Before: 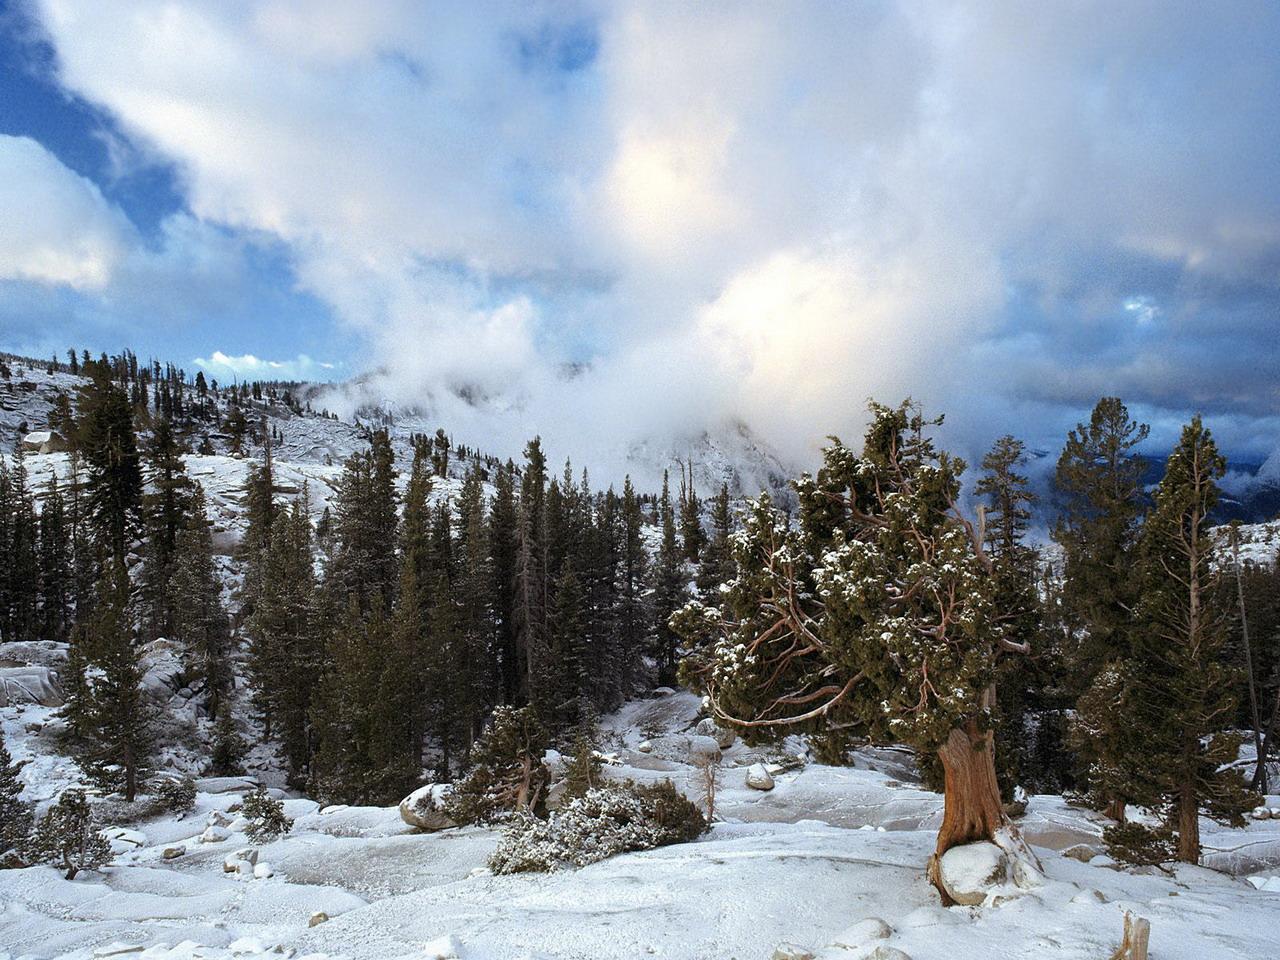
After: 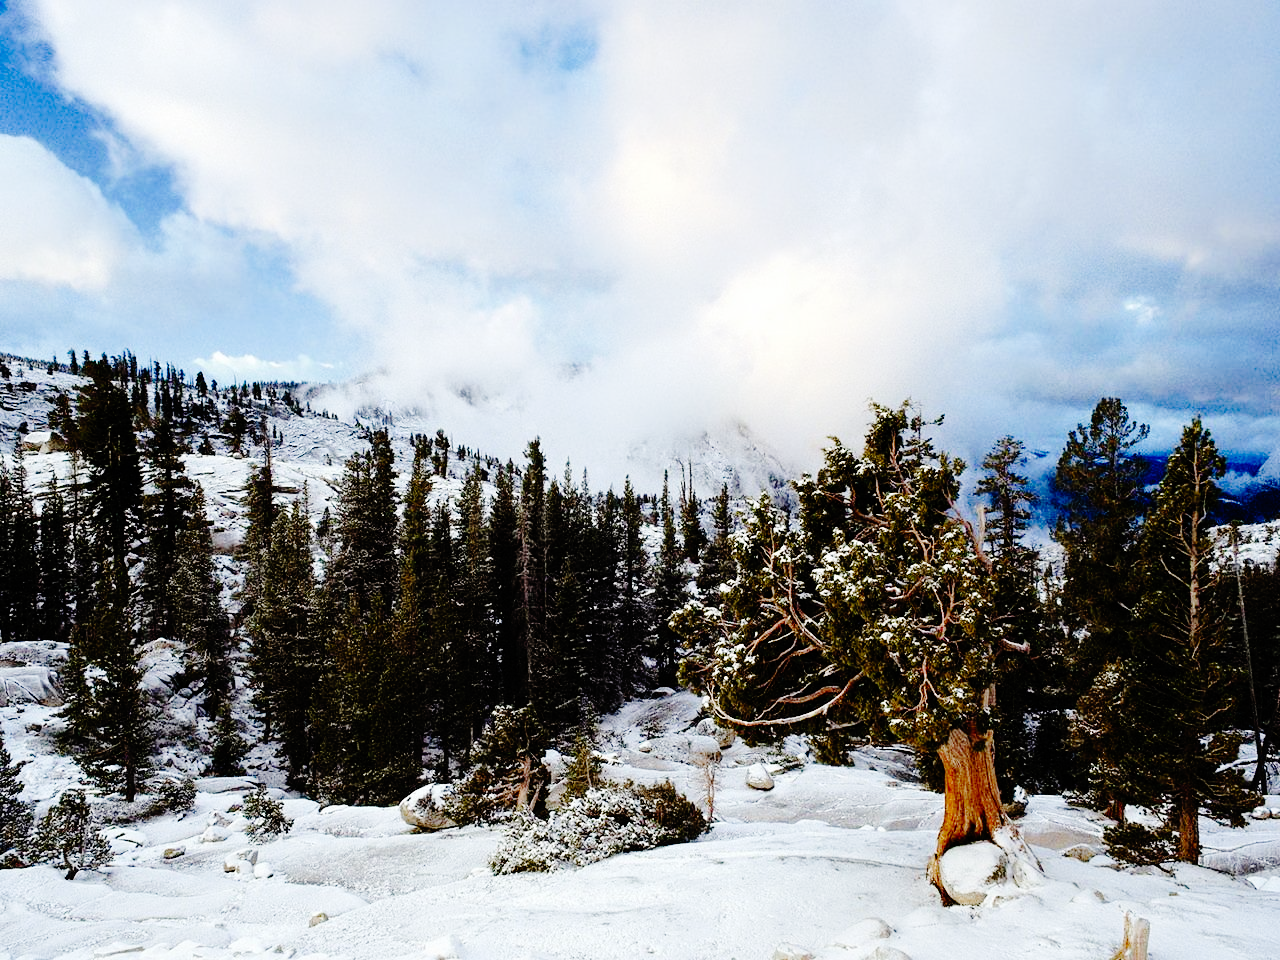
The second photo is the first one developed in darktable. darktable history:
base curve: curves: ch0 [(0, 0) (0.036, 0.01) (0.123, 0.254) (0.258, 0.504) (0.507, 0.748) (1, 1)], exposure shift 0.01, preserve colors none
